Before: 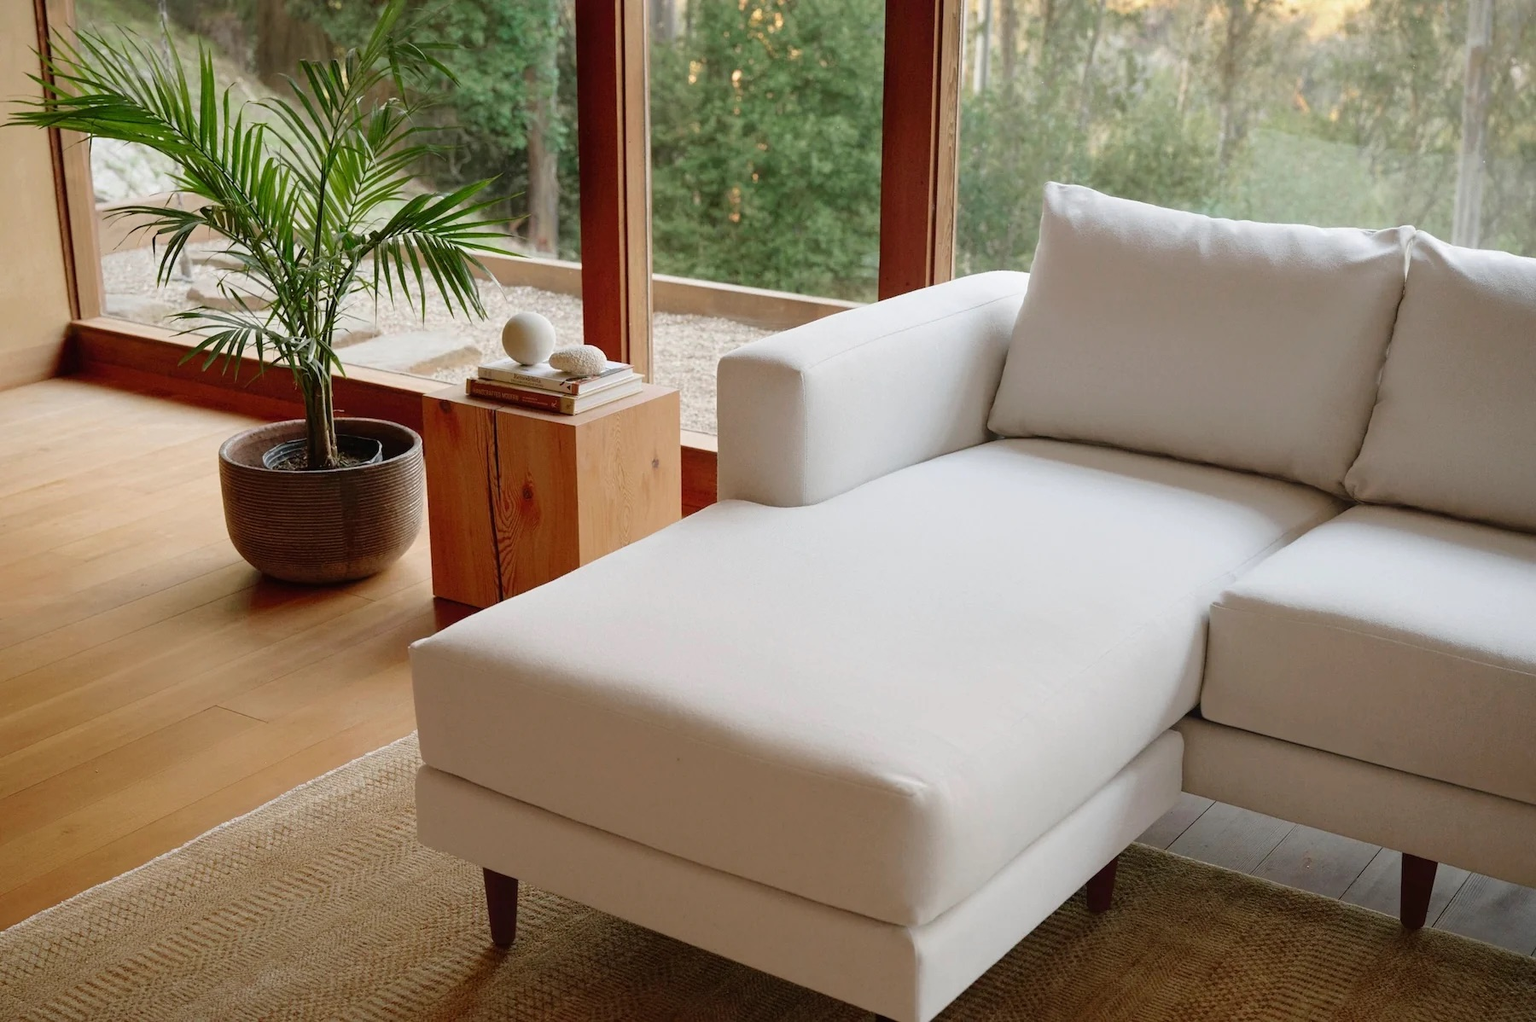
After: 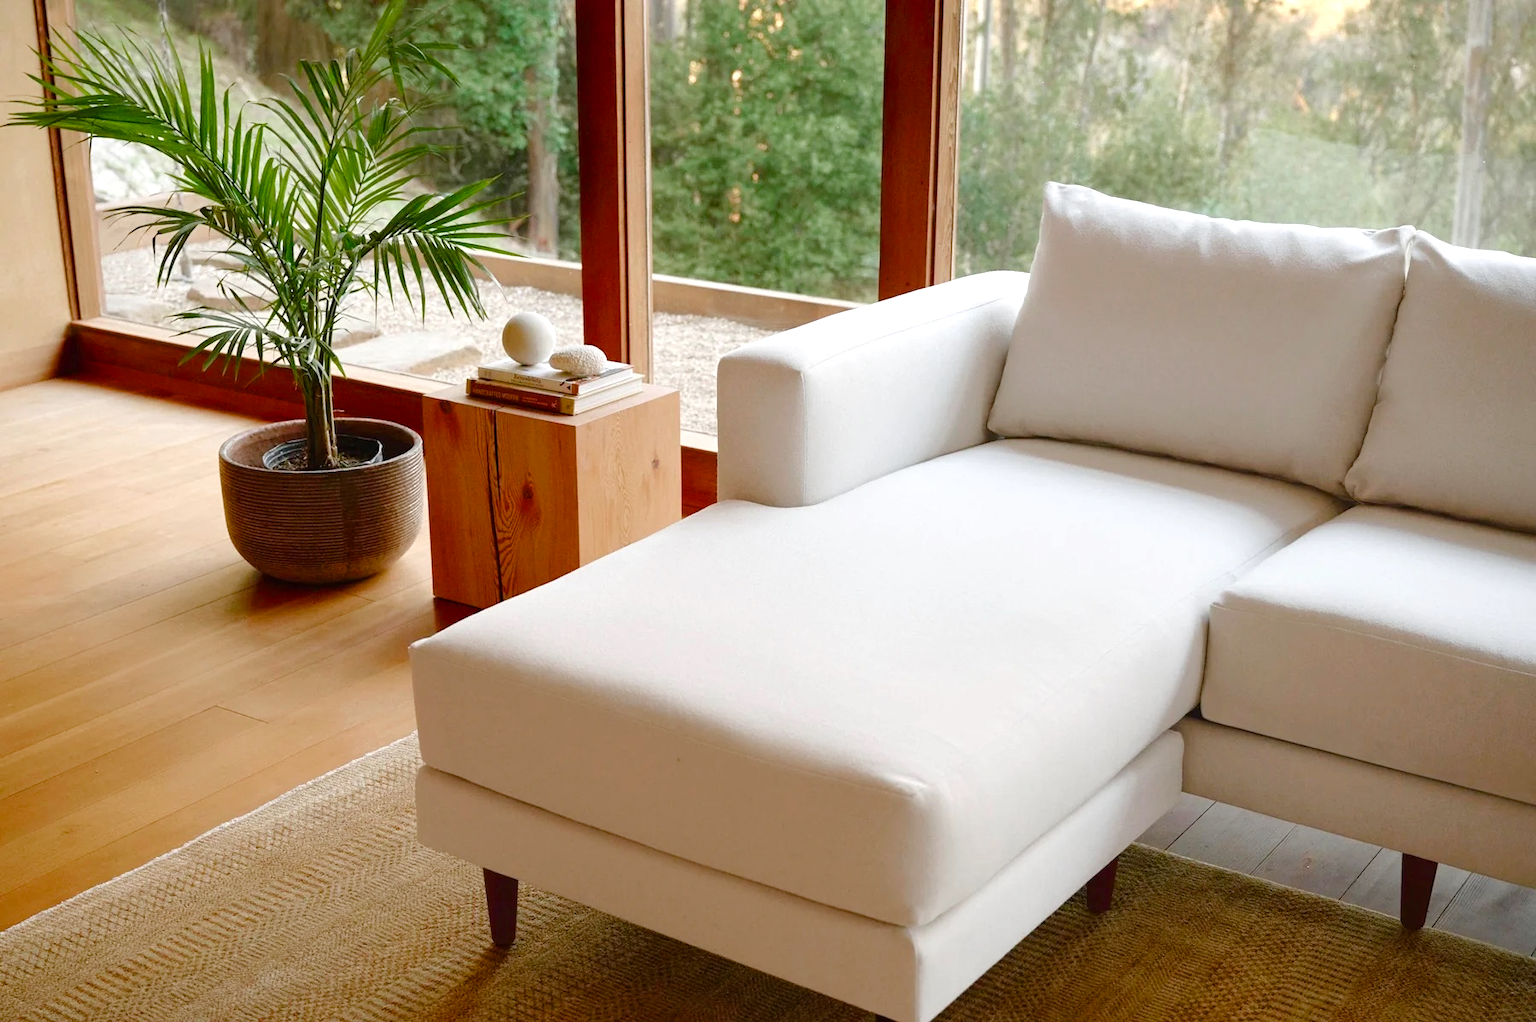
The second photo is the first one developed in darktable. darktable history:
color balance rgb: perceptual saturation grading › global saturation 20%, perceptual saturation grading › highlights -50%, perceptual saturation grading › shadows 30%, perceptual brilliance grading › global brilliance 10%, perceptual brilliance grading › shadows 15%
